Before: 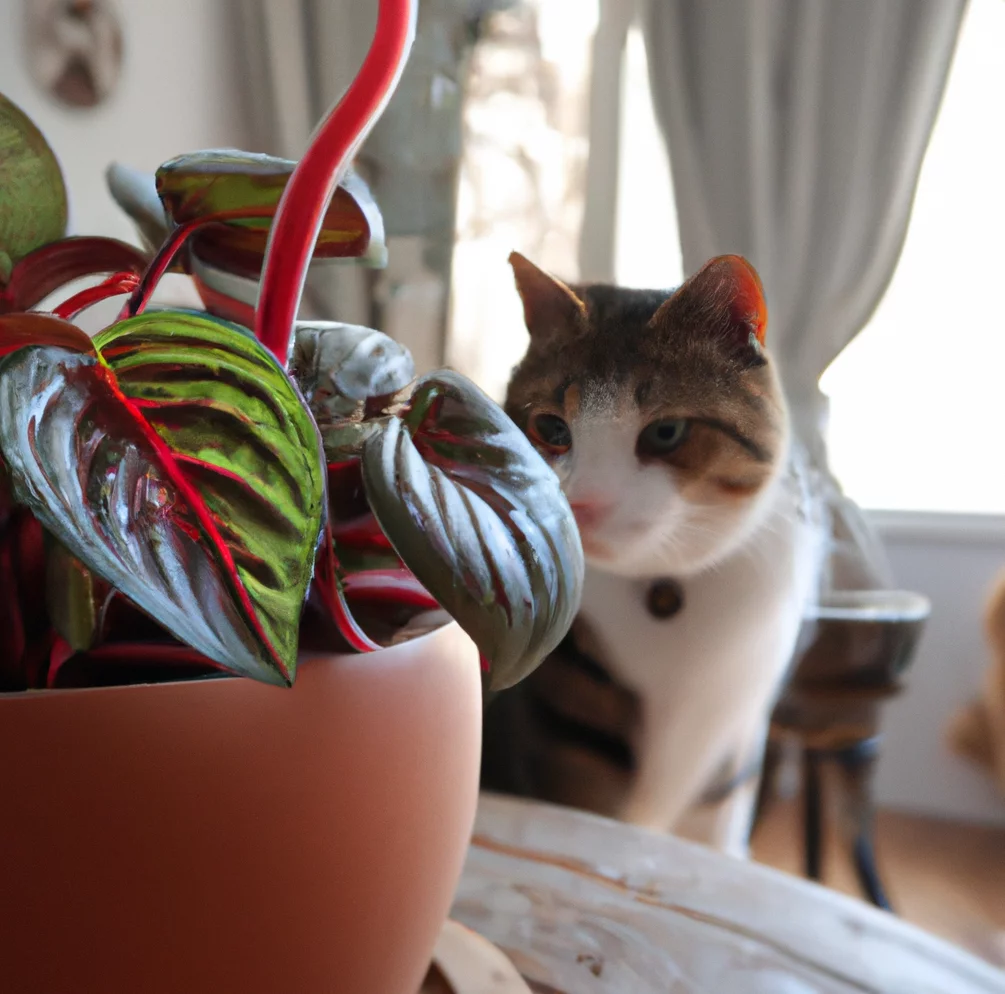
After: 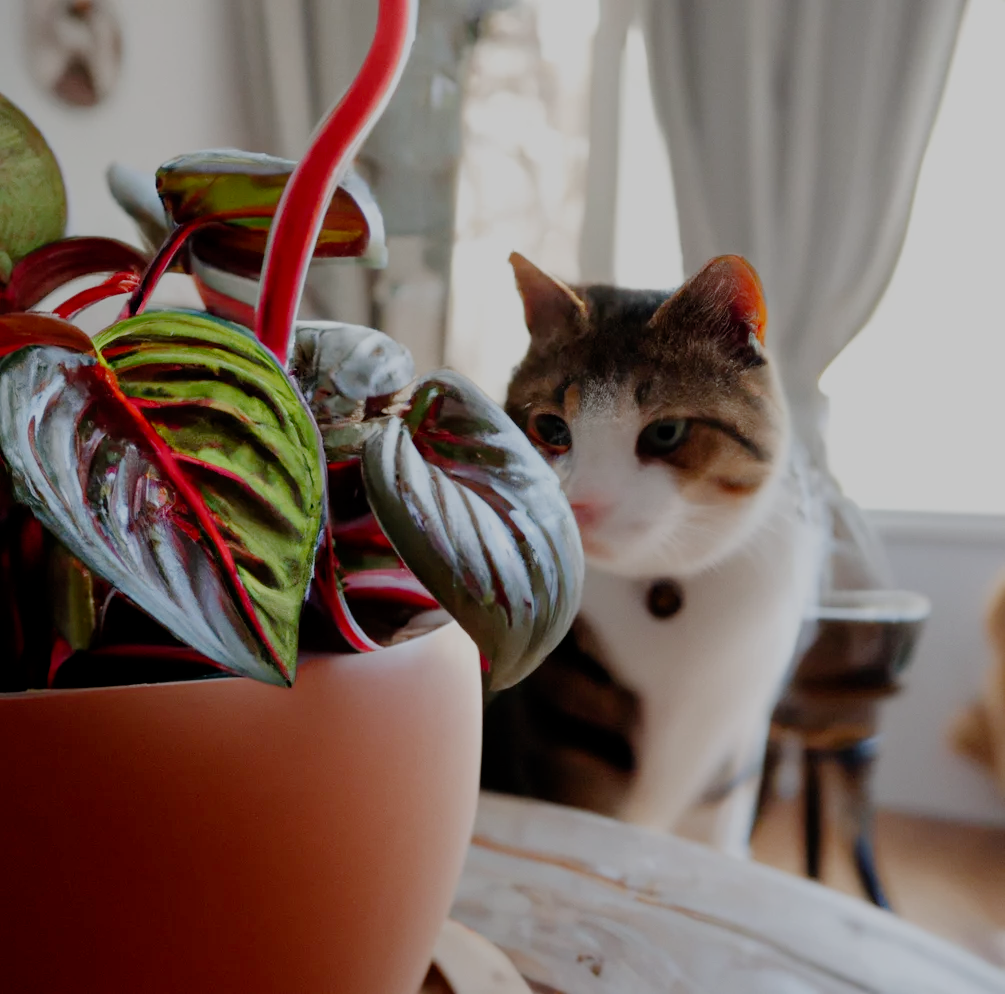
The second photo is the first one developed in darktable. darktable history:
exposure: black level correction -0.003, exposure 0.04 EV, compensate highlight preservation false
filmic rgb: middle gray luminance 18%, black relative exposure -7.5 EV, white relative exposure 8.5 EV, threshold 6 EV, target black luminance 0%, hardness 2.23, latitude 18.37%, contrast 0.878, highlights saturation mix 5%, shadows ↔ highlights balance 10.15%, add noise in highlights 0, preserve chrominance no, color science v3 (2019), use custom middle-gray values true, iterations of high-quality reconstruction 0, contrast in highlights soft, enable highlight reconstruction true
